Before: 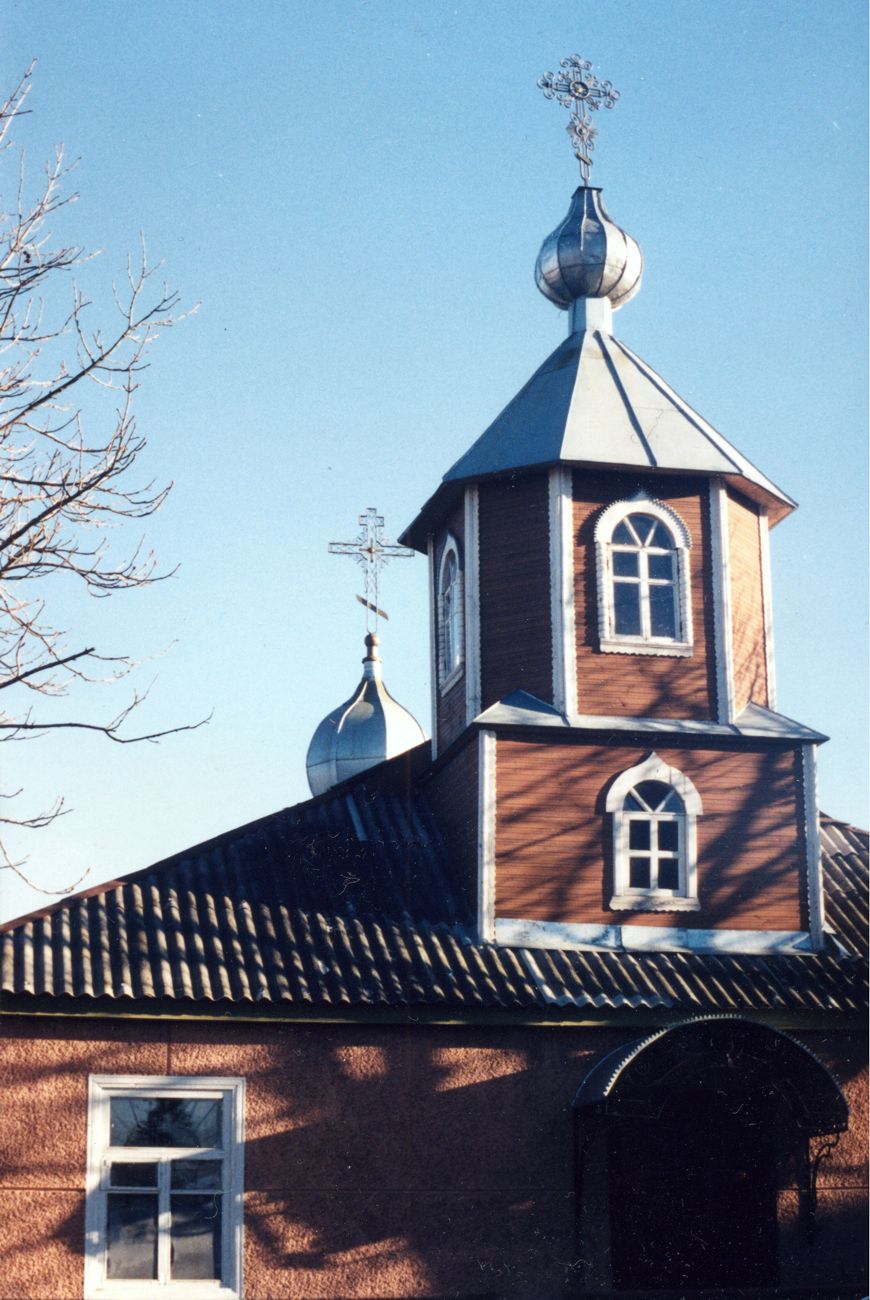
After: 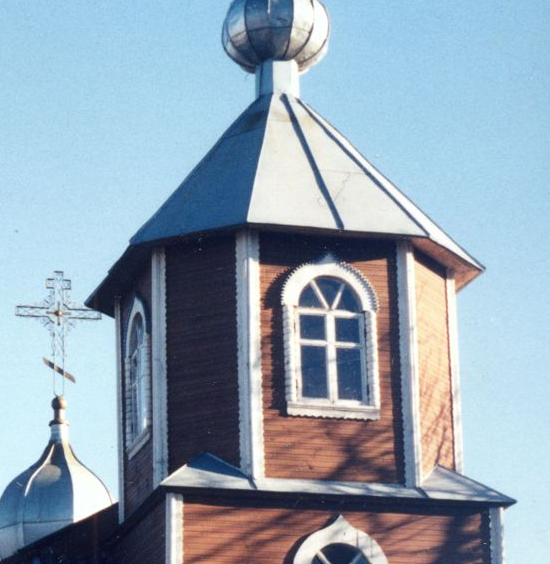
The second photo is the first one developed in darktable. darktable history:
crop: left 36.079%, top 18.243%, right 0.648%, bottom 38.311%
exposure: compensate highlight preservation false
